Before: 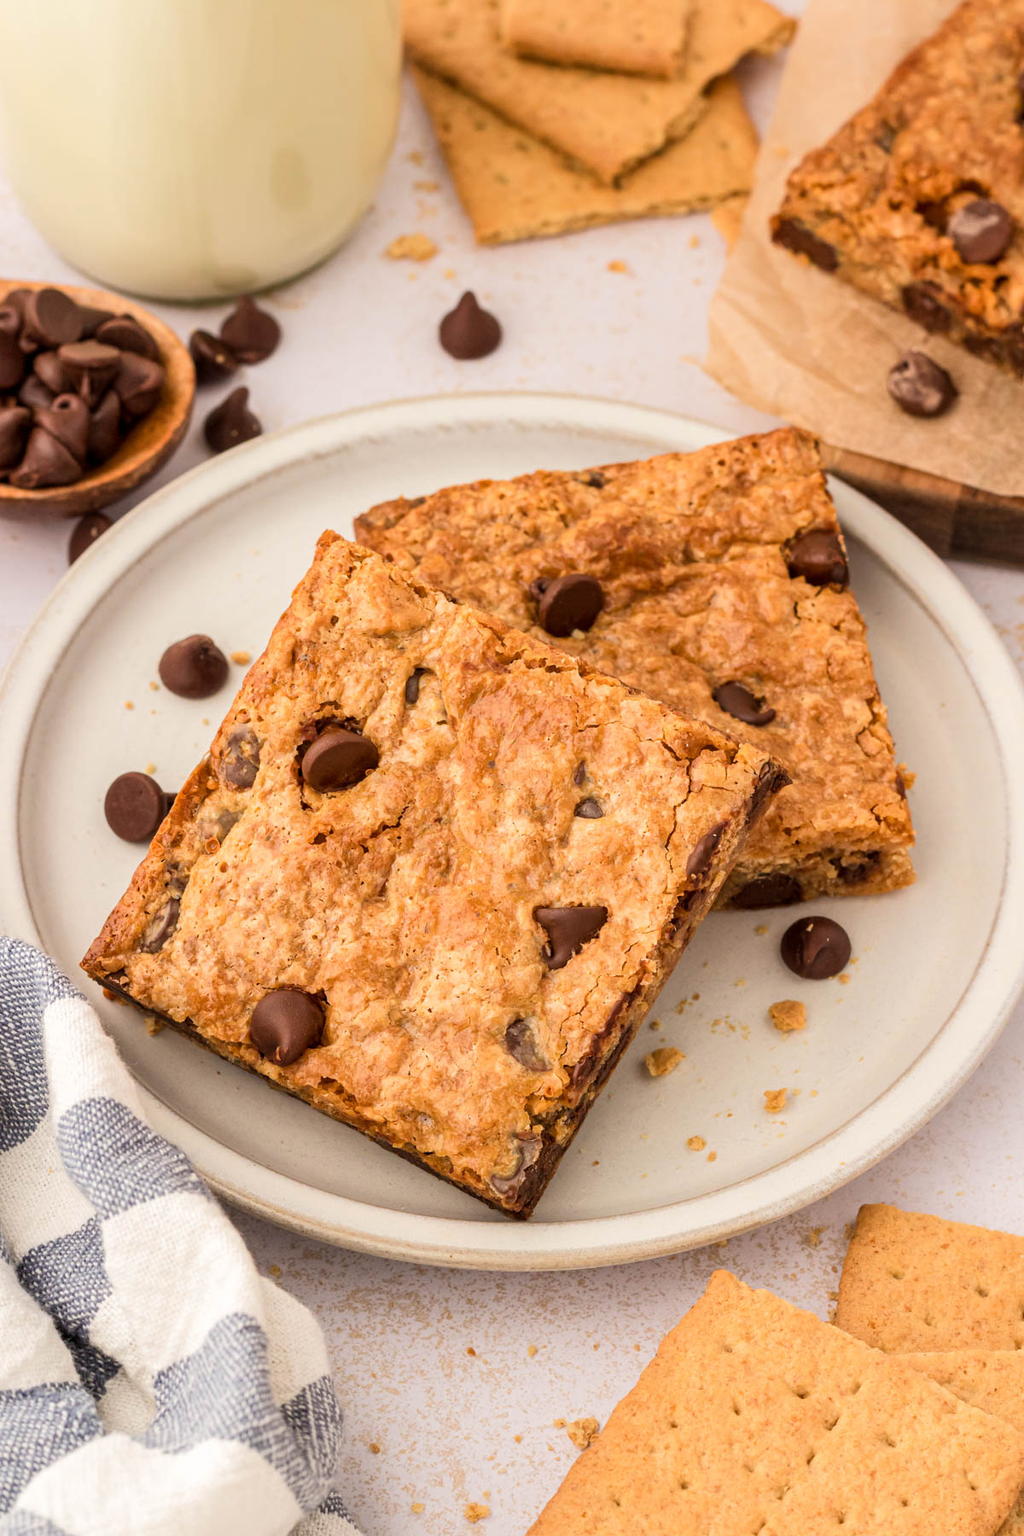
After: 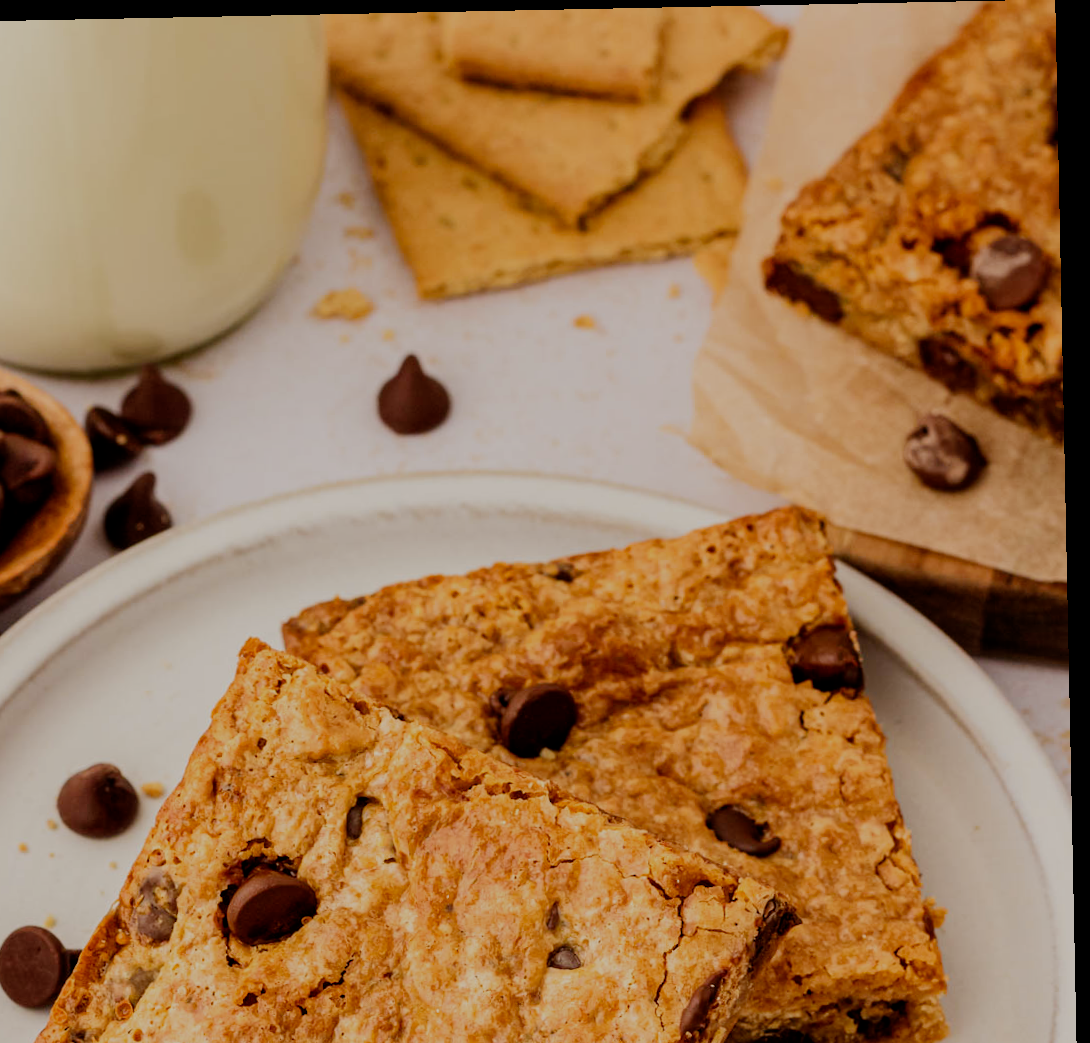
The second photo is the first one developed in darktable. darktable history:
rotate and perspective: rotation -1.17°, automatic cropping off
crop and rotate: left 11.812%, bottom 42.776%
filmic rgb: middle gray luminance 29%, black relative exposure -10.3 EV, white relative exposure 5.5 EV, threshold 6 EV, target black luminance 0%, hardness 3.95, latitude 2.04%, contrast 1.132, highlights saturation mix 5%, shadows ↔ highlights balance 15.11%, add noise in highlights 0, preserve chrominance no, color science v3 (2019), use custom middle-gray values true, iterations of high-quality reconstruction 0, contrast in highlights soft, enable highlight reconstruction true
